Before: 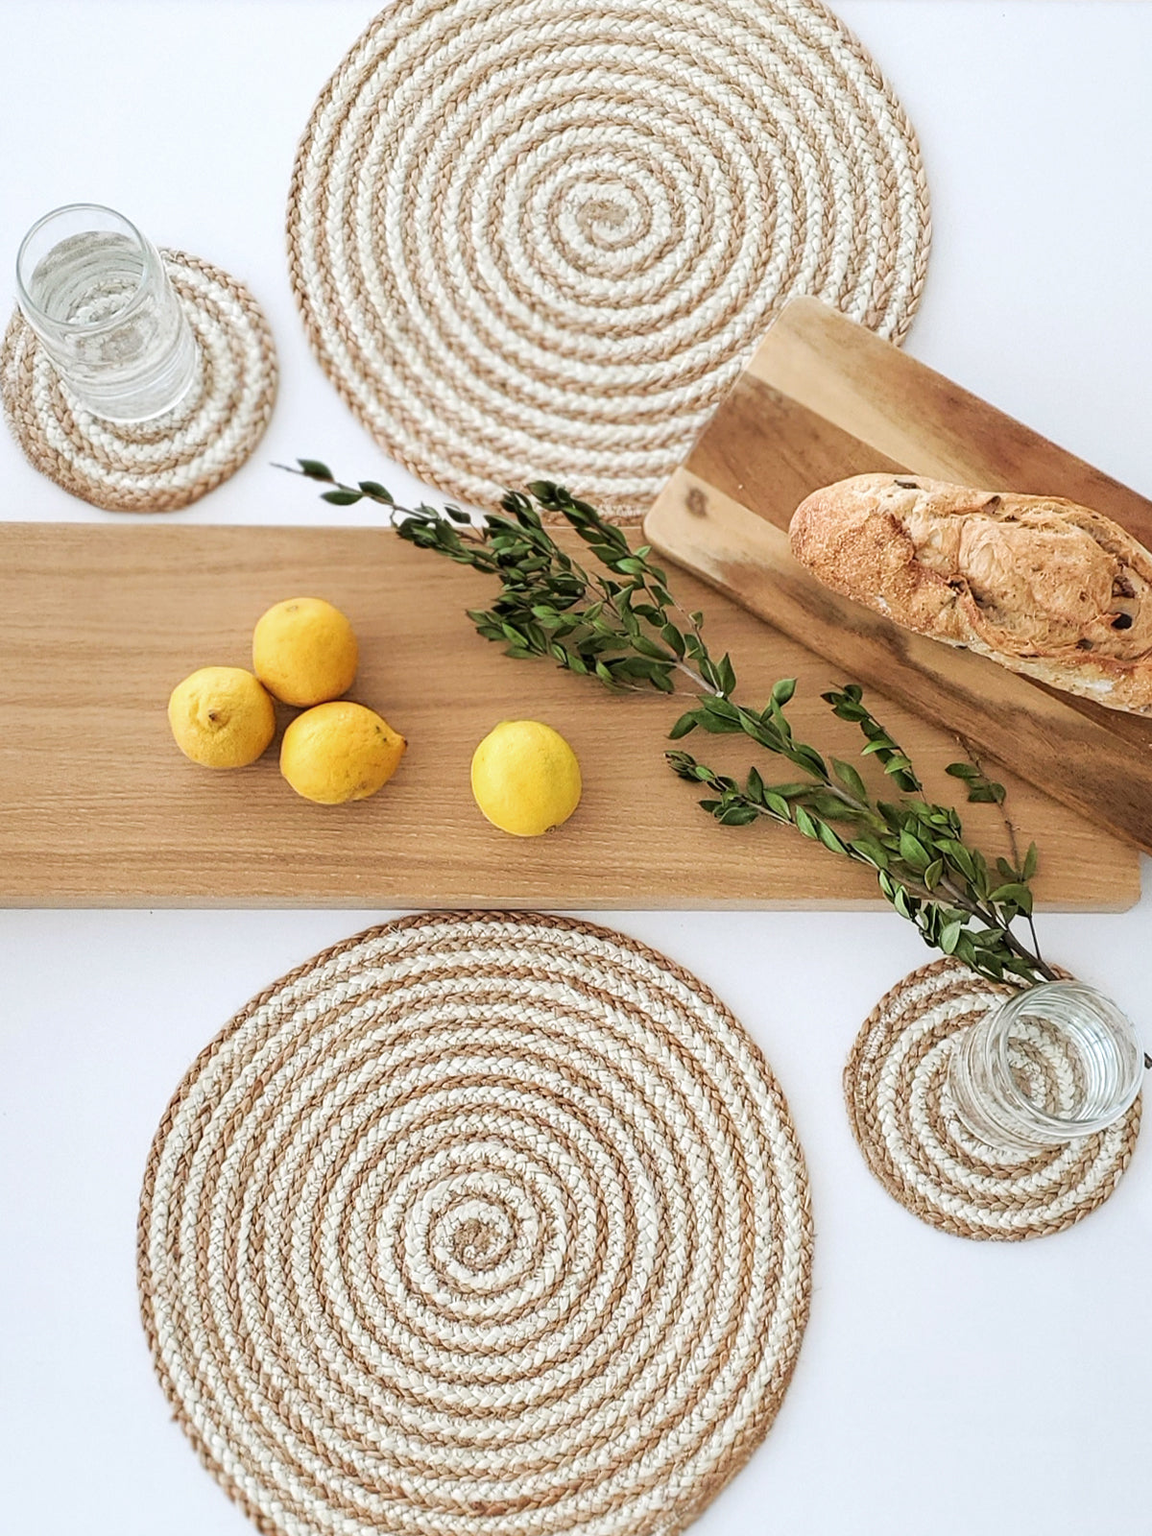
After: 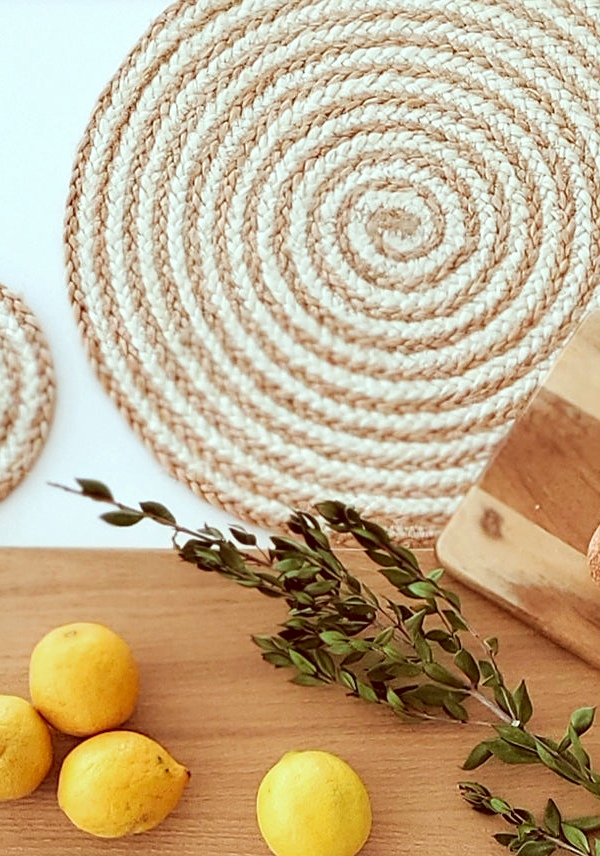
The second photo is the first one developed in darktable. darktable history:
crop: left 19.556%, right 30.401%, bottom 46.458%
sharpen: radius 1.559, amount 0.373, threshold 1.271
color correction: highlights a* -7.23, highlights b* -0.161, shadows a* 20.08, shadows b* 11.73
